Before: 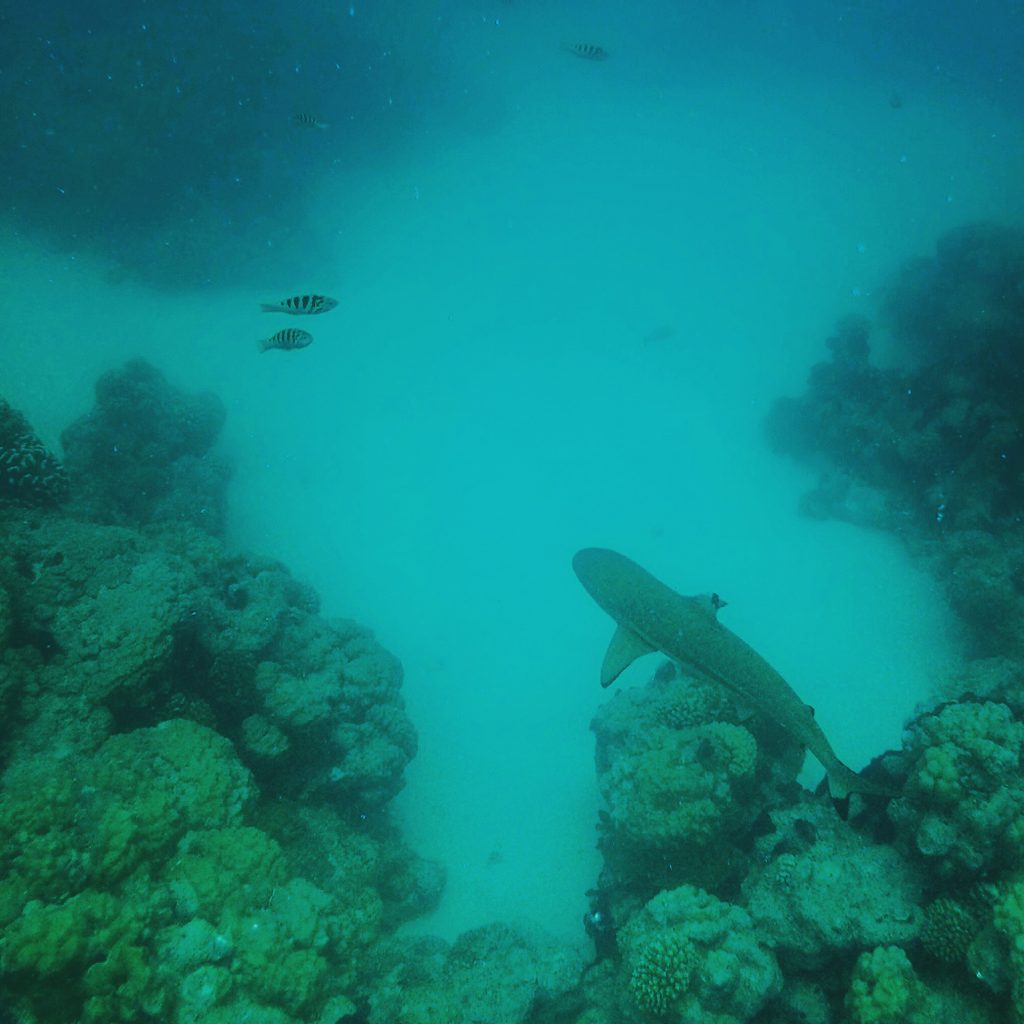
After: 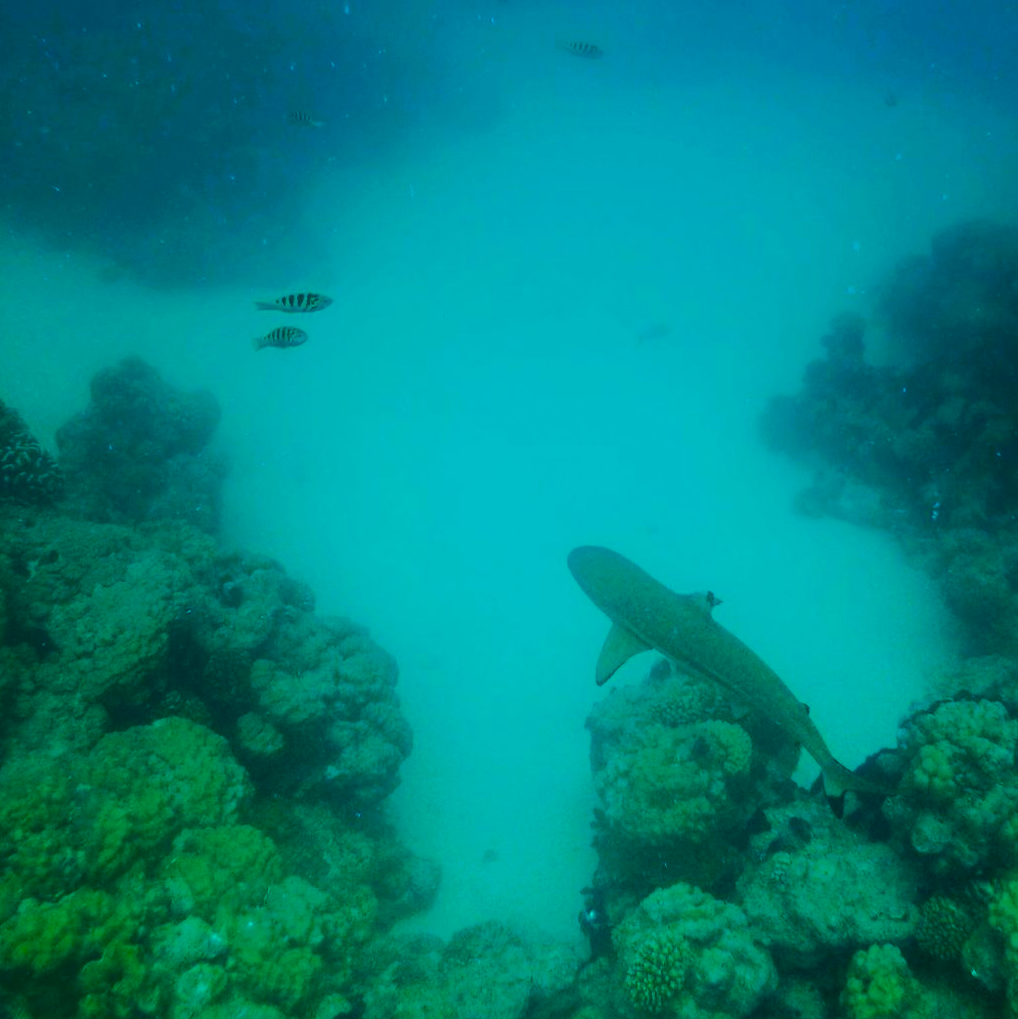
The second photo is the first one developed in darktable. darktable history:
color correction: highlights a* 0.059, highlights b* -0.239
color balance rgb: global offset › luminance -0.397%, linear chroma grading › shadows 9.748%, linear chroma grading › highlights 9.718%, linear chroma grading › global chroma 15.608%, linear chroma grading › mid-tones 14.652%, perceptual saturation grading › global saturation -0.059%
contrast brightness saturation: contrast 0.04, saturation 0.068
crop and rotate: left 0.584%, top 0.237%, bottom 0.237%
